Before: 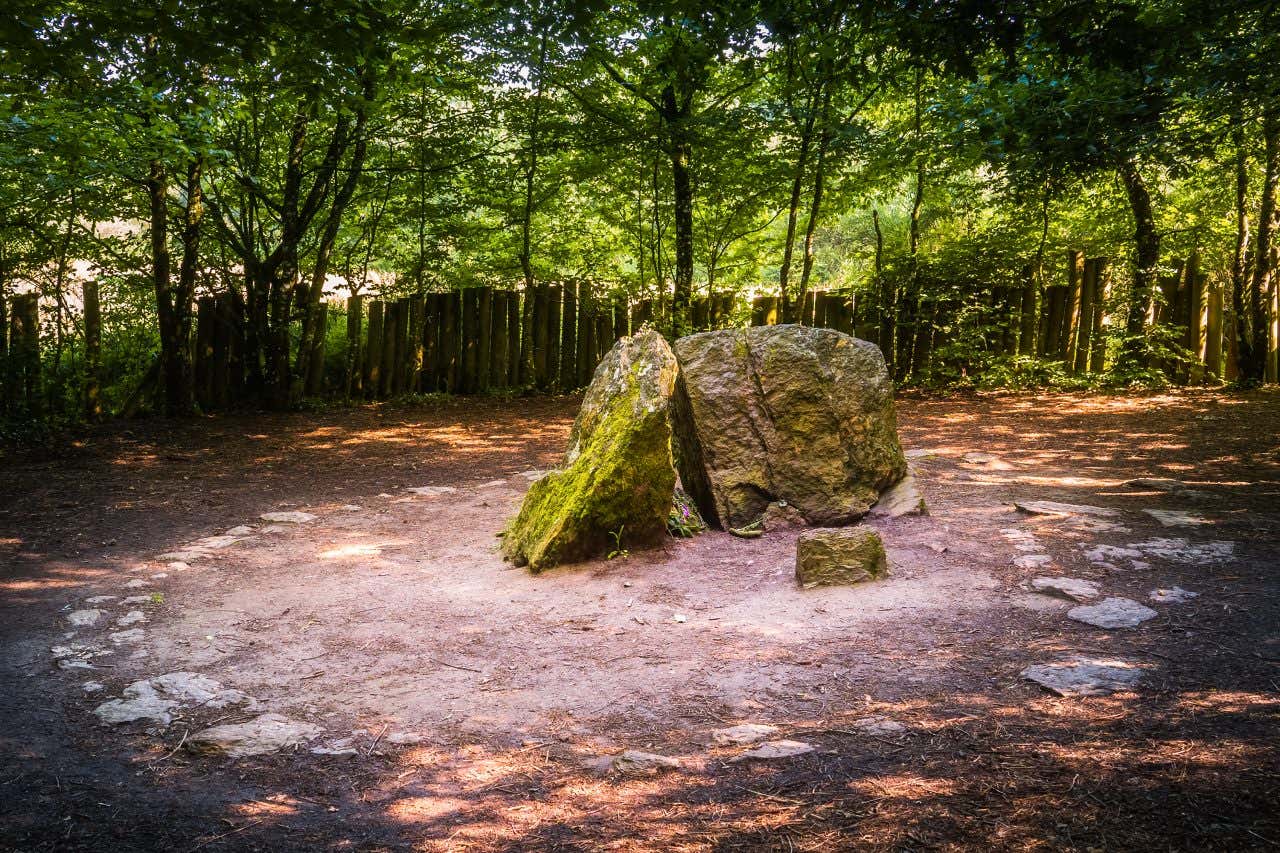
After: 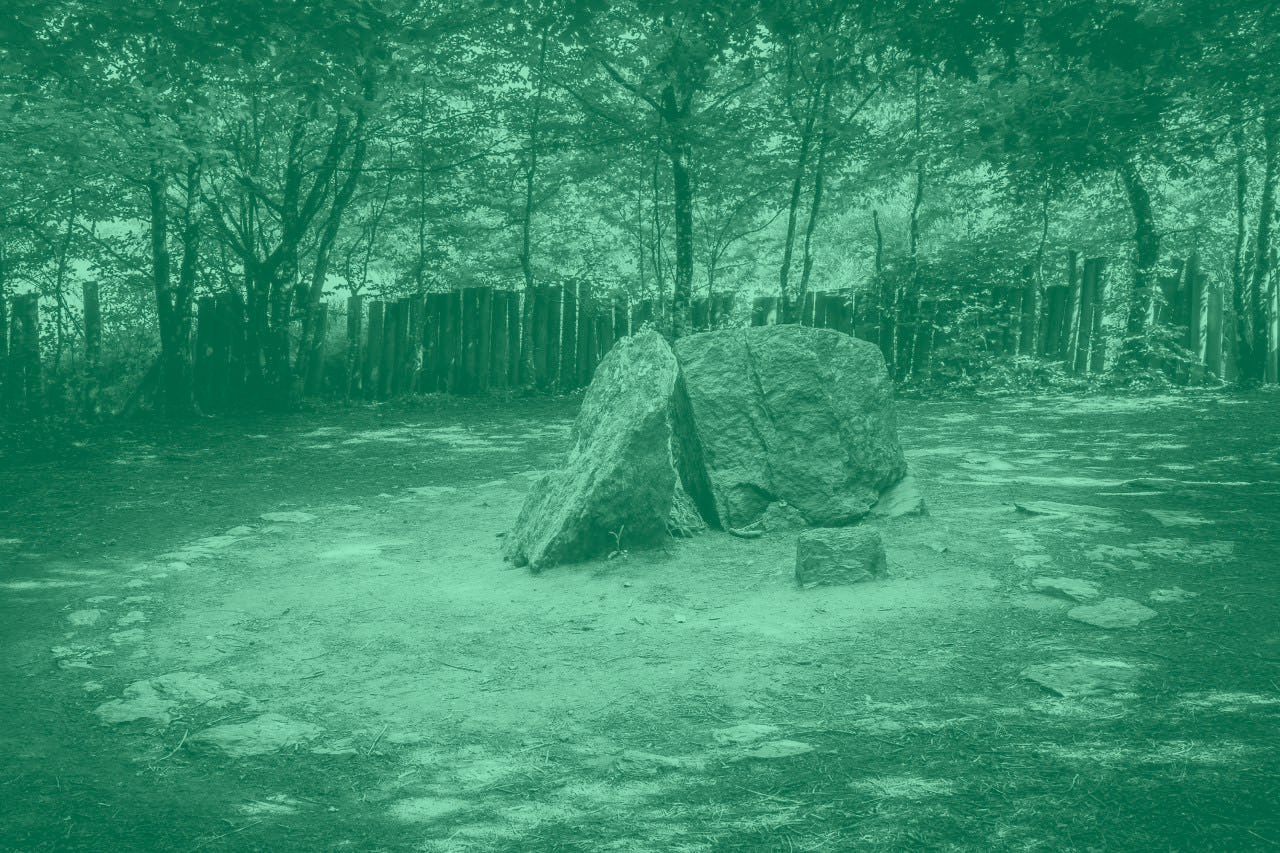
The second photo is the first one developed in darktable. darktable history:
color calibration: x 0.367, y 0.376, temperature 4372.25 K
colorize: hue 147.6°, saturation 65%, lightness 21.64%
